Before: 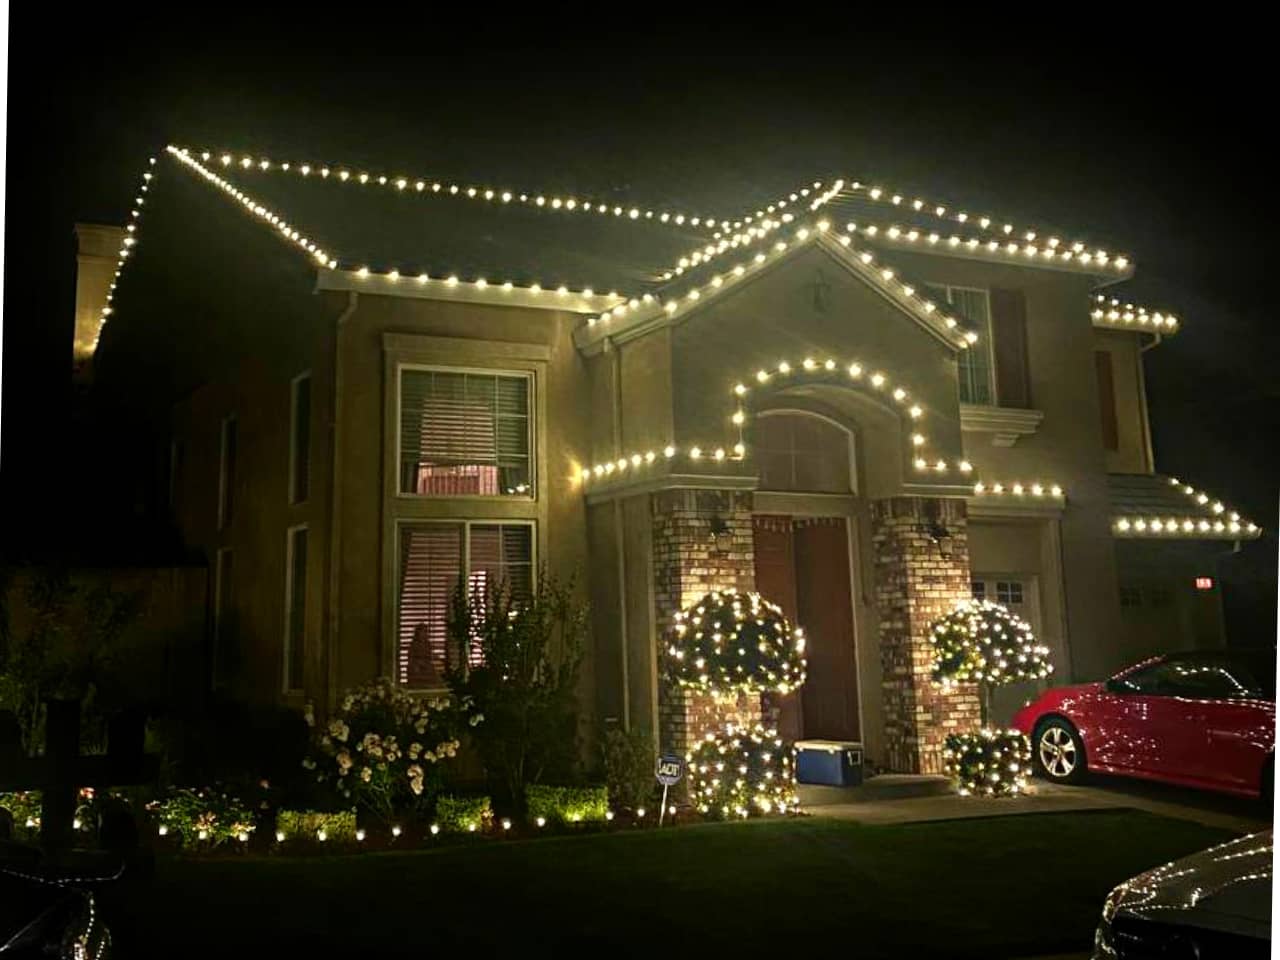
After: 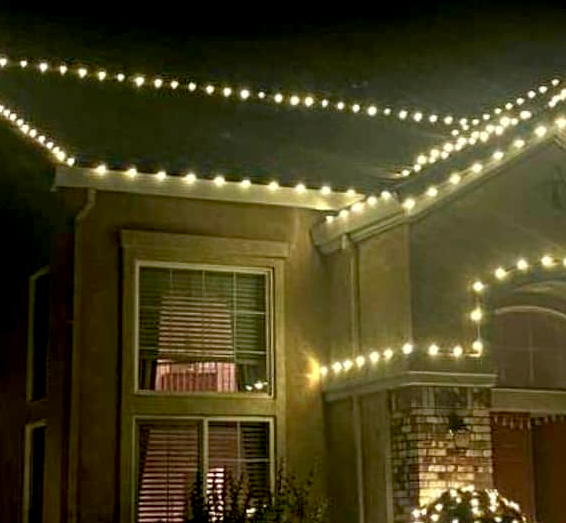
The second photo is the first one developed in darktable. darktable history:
crop: left 20.514%, top 10.799%, right 35.254%, bottom 34.636%
exposure: black level correction 0.01, exposure 0.015 EV, compensate exposure bias true, compensate highlight preservation false
